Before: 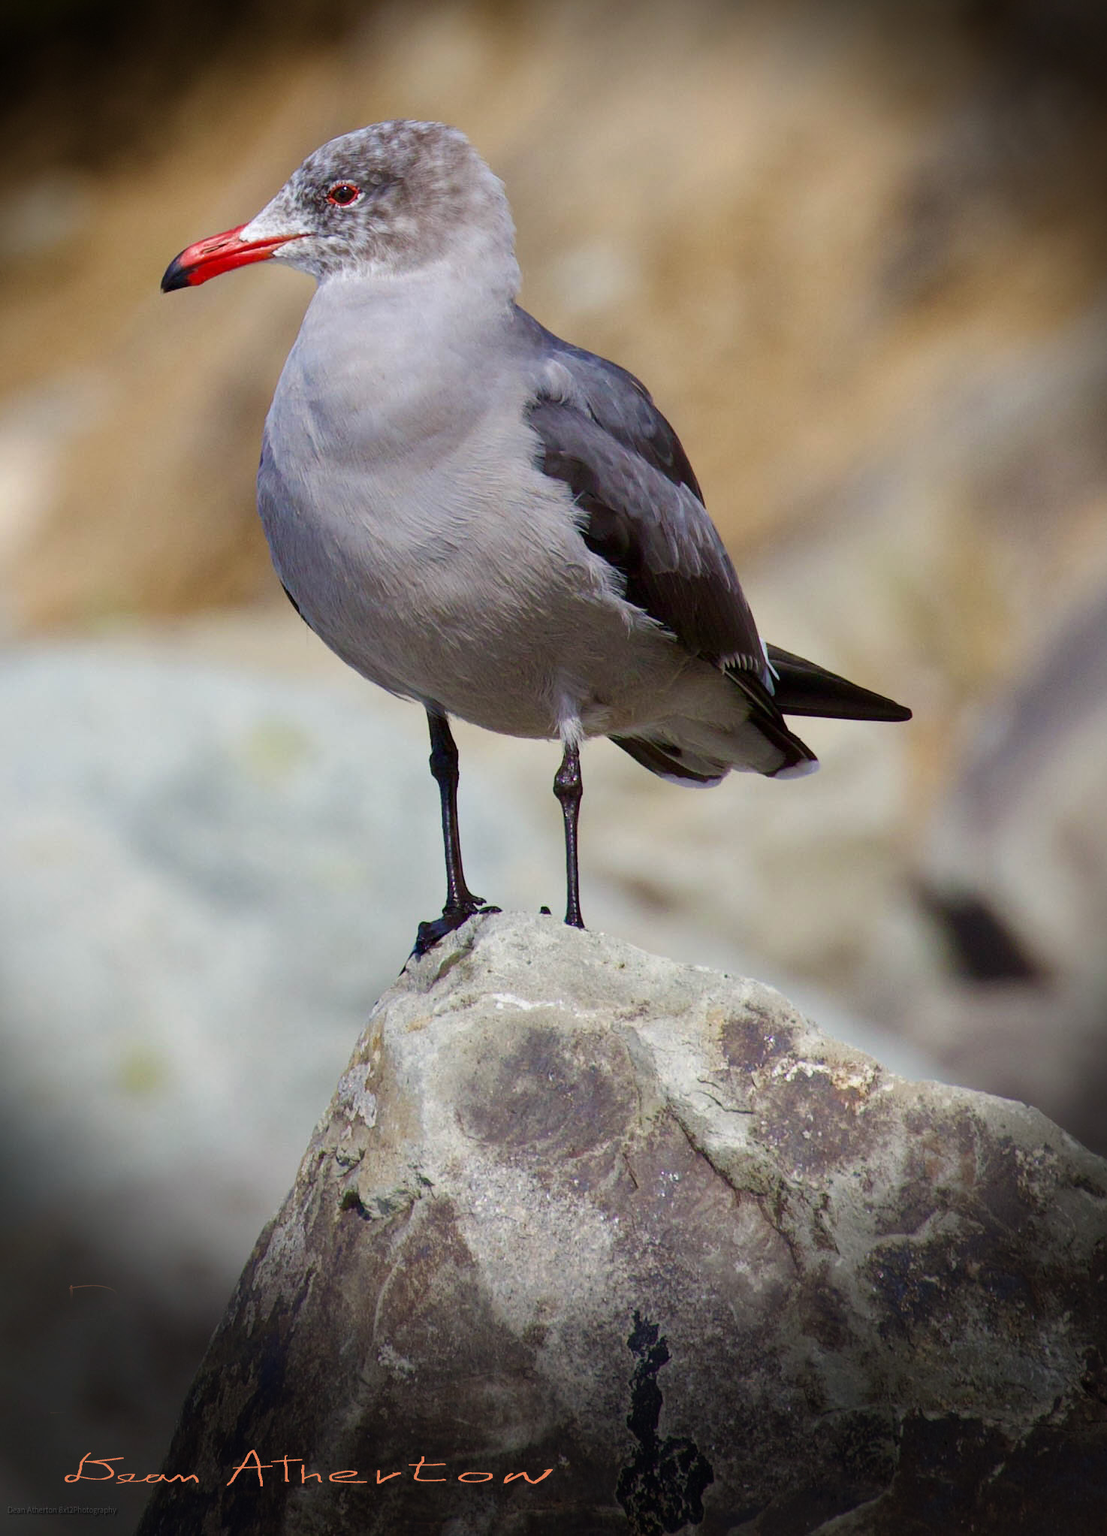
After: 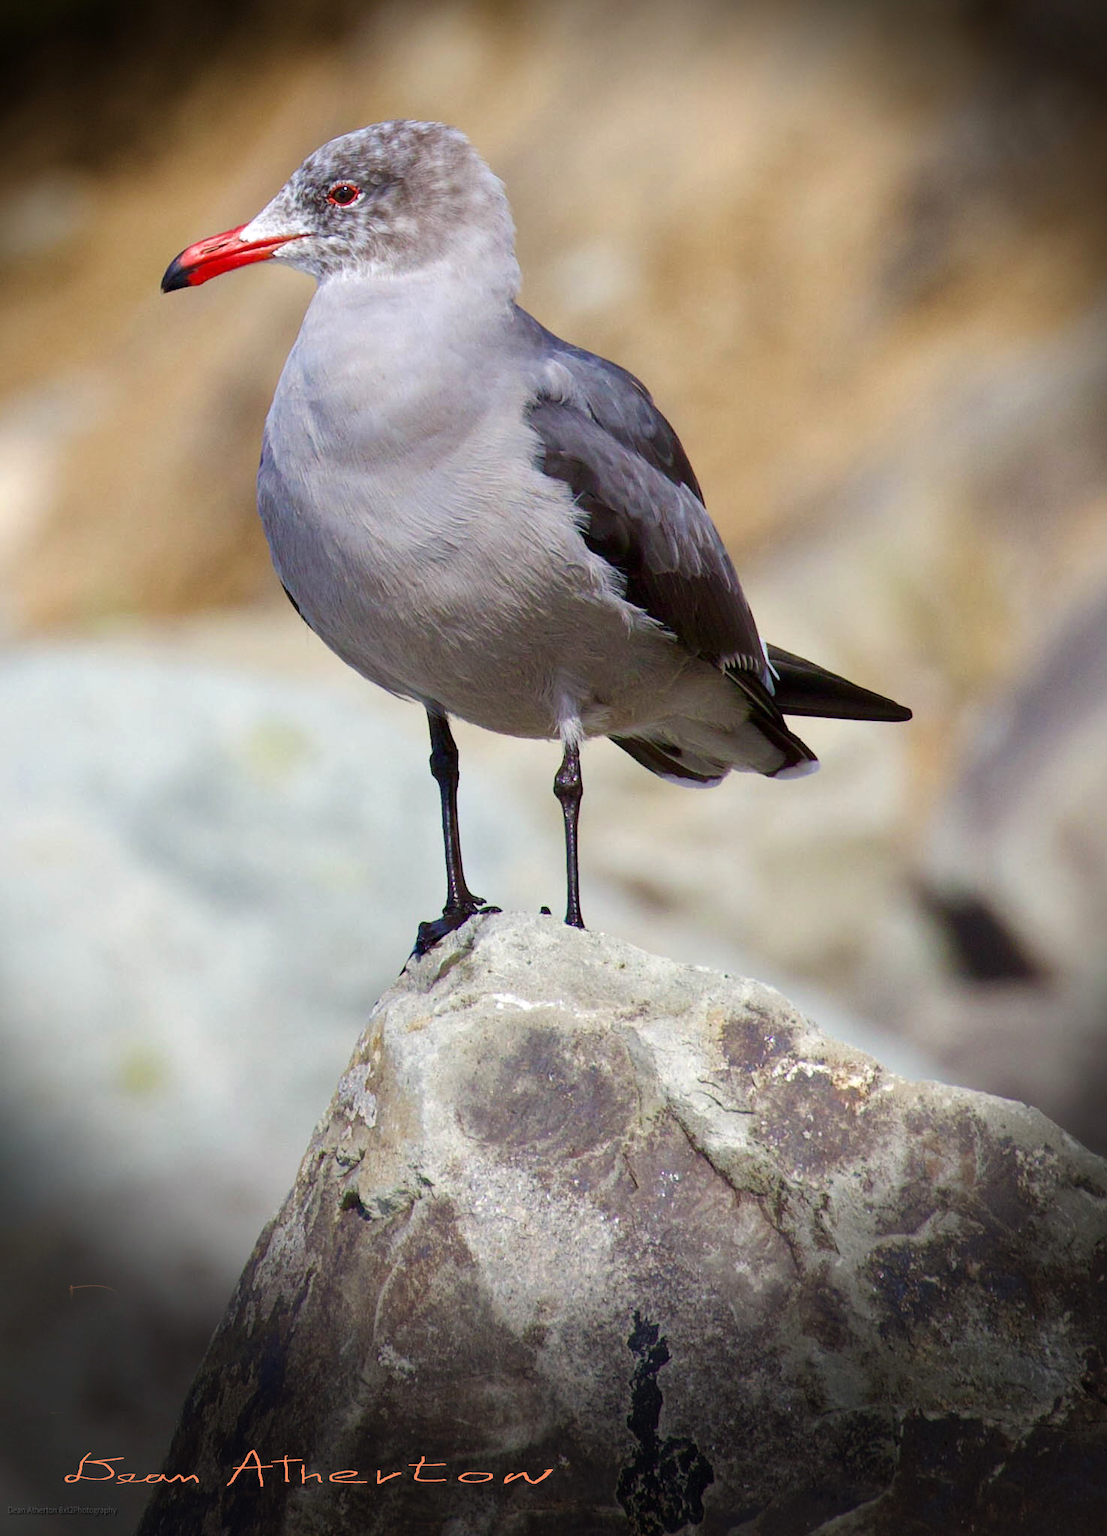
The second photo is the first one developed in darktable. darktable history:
exposure: exposure 0.293 EV, compensate exposure bias true, compensate highlight preservation false
